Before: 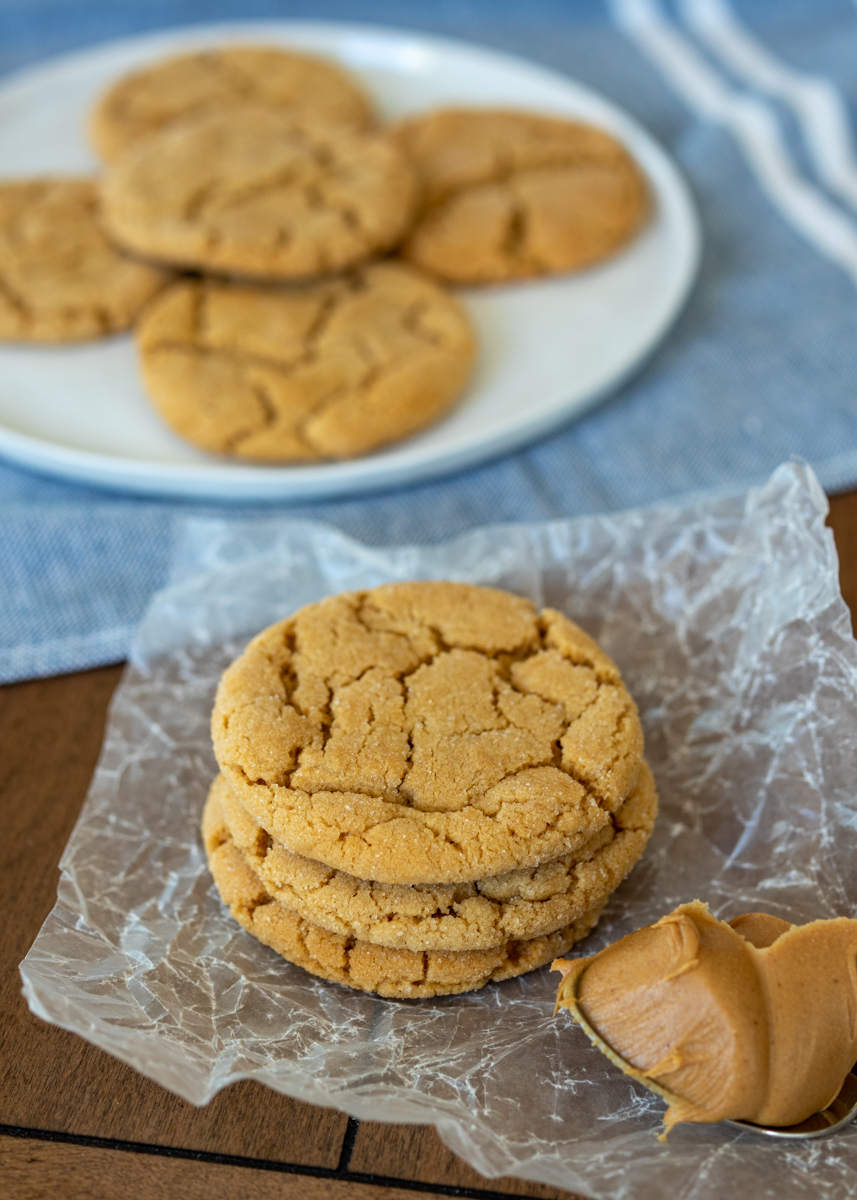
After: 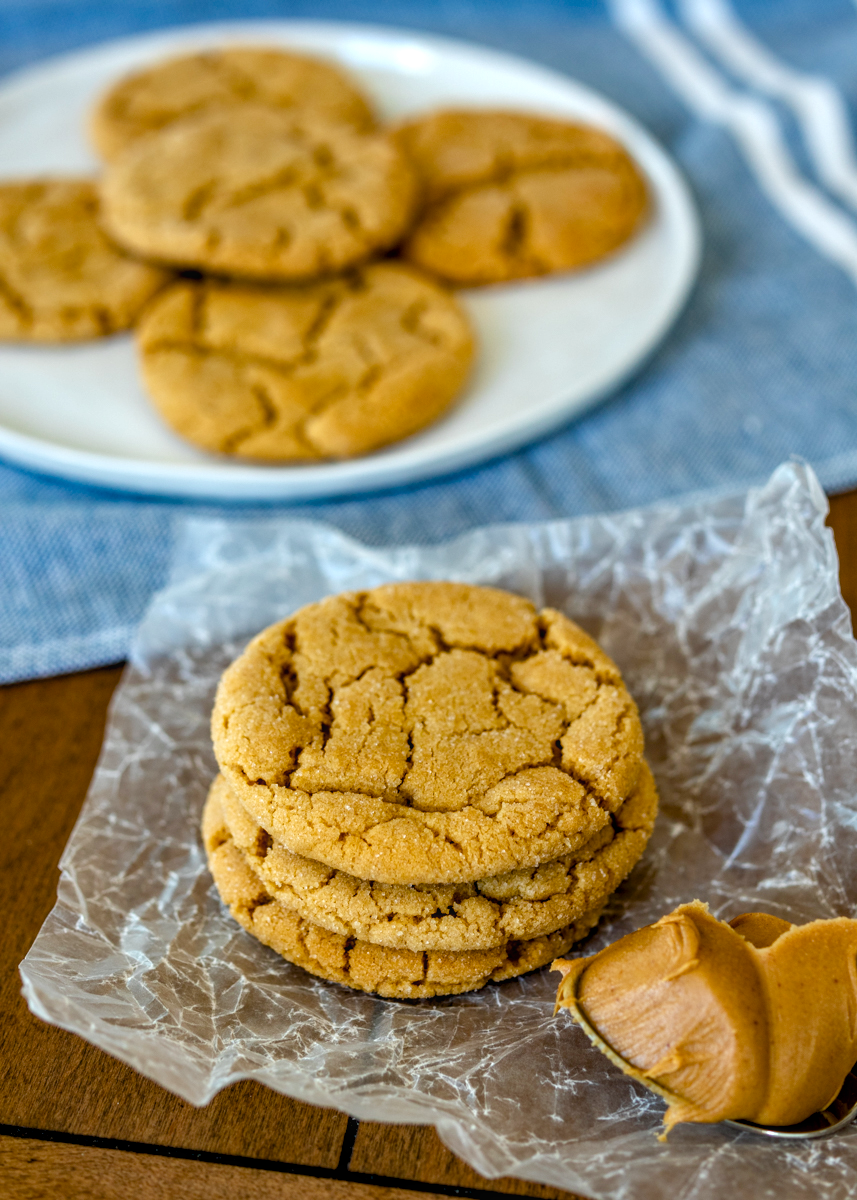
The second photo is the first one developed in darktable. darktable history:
contrast equalizer: y [[0.586, 0.584, 0.576, 0.565, 0.552, 0.539], [0.5 ×6], [0.97, 0.959, 0.919, 0.859, 0.789, 0.717], [0 ×6], [0 ×6]]
rgb levels: preserve colors max RGB
local contrast: detail 110%
color balance rgb: perceptual saturation grading › global saturation 35%, perceptual saturation grading › highlights -30%, perceptual saturation grading › shadows 35%, perceptual brilliance grading › global brilliance 3%, perceptual brilliance grading › highlights -3%, perceptual brilliance grading › shadows 3%
